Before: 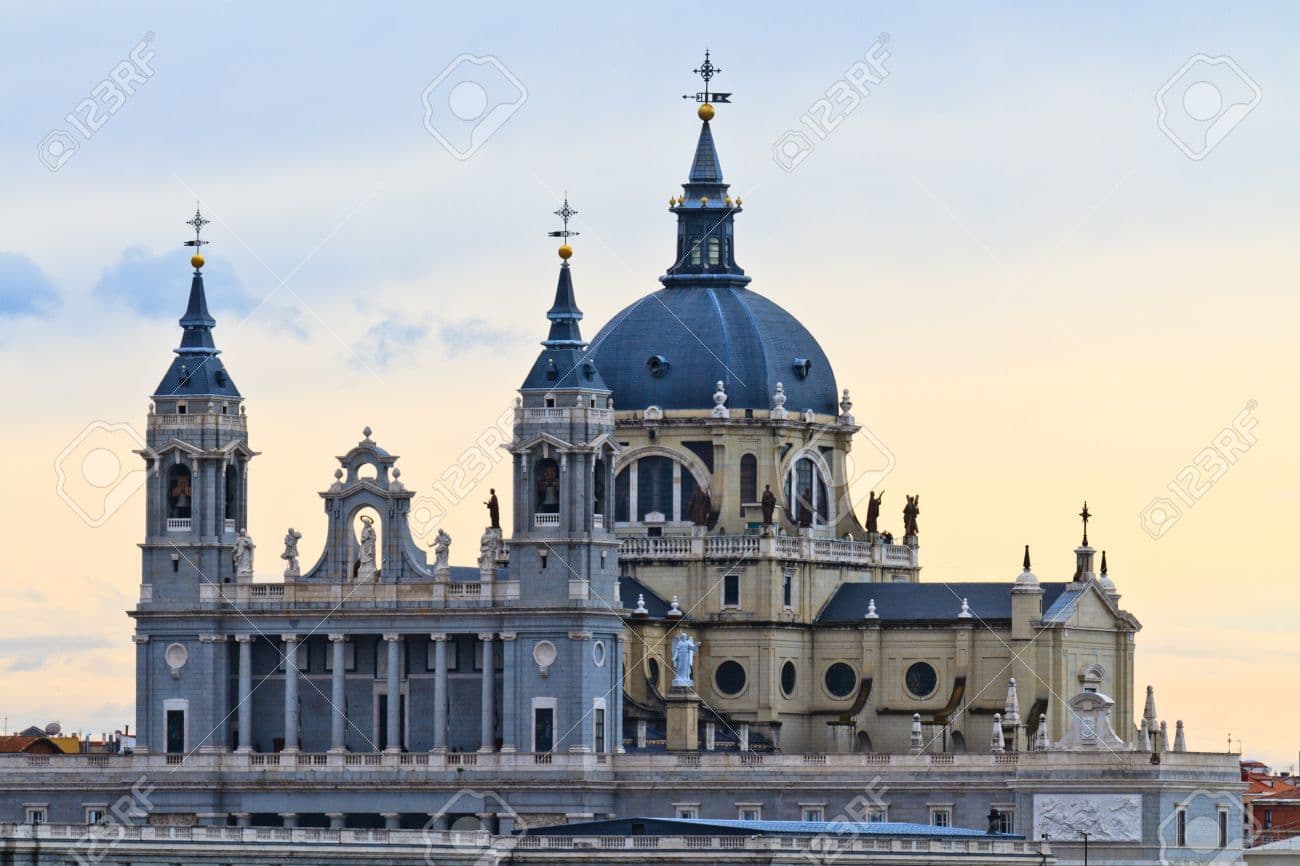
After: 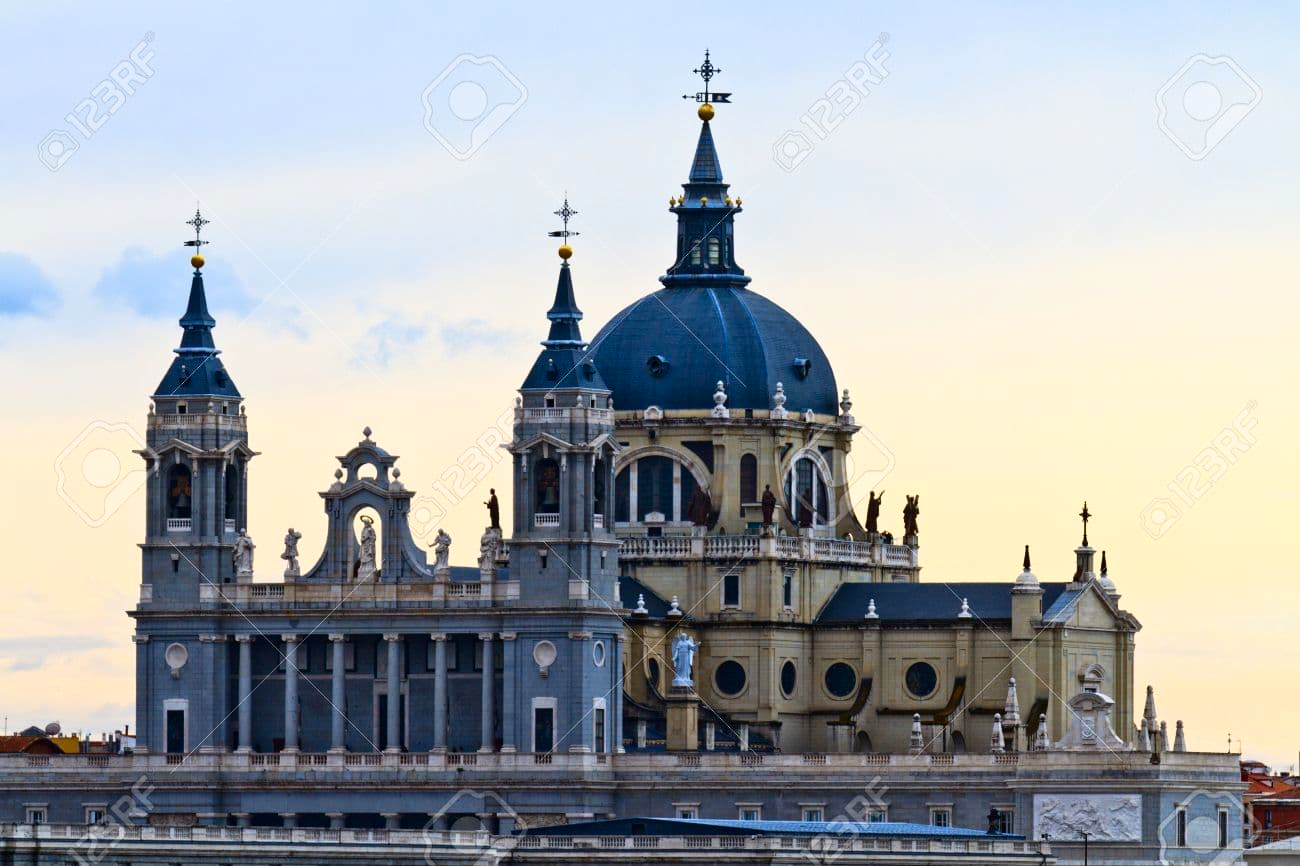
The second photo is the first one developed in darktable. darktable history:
contrast brightness saturation: contrast 0.12, brightness -0.12, saturation 0.2
shadows and highlights: shadows 0, highlights 40
